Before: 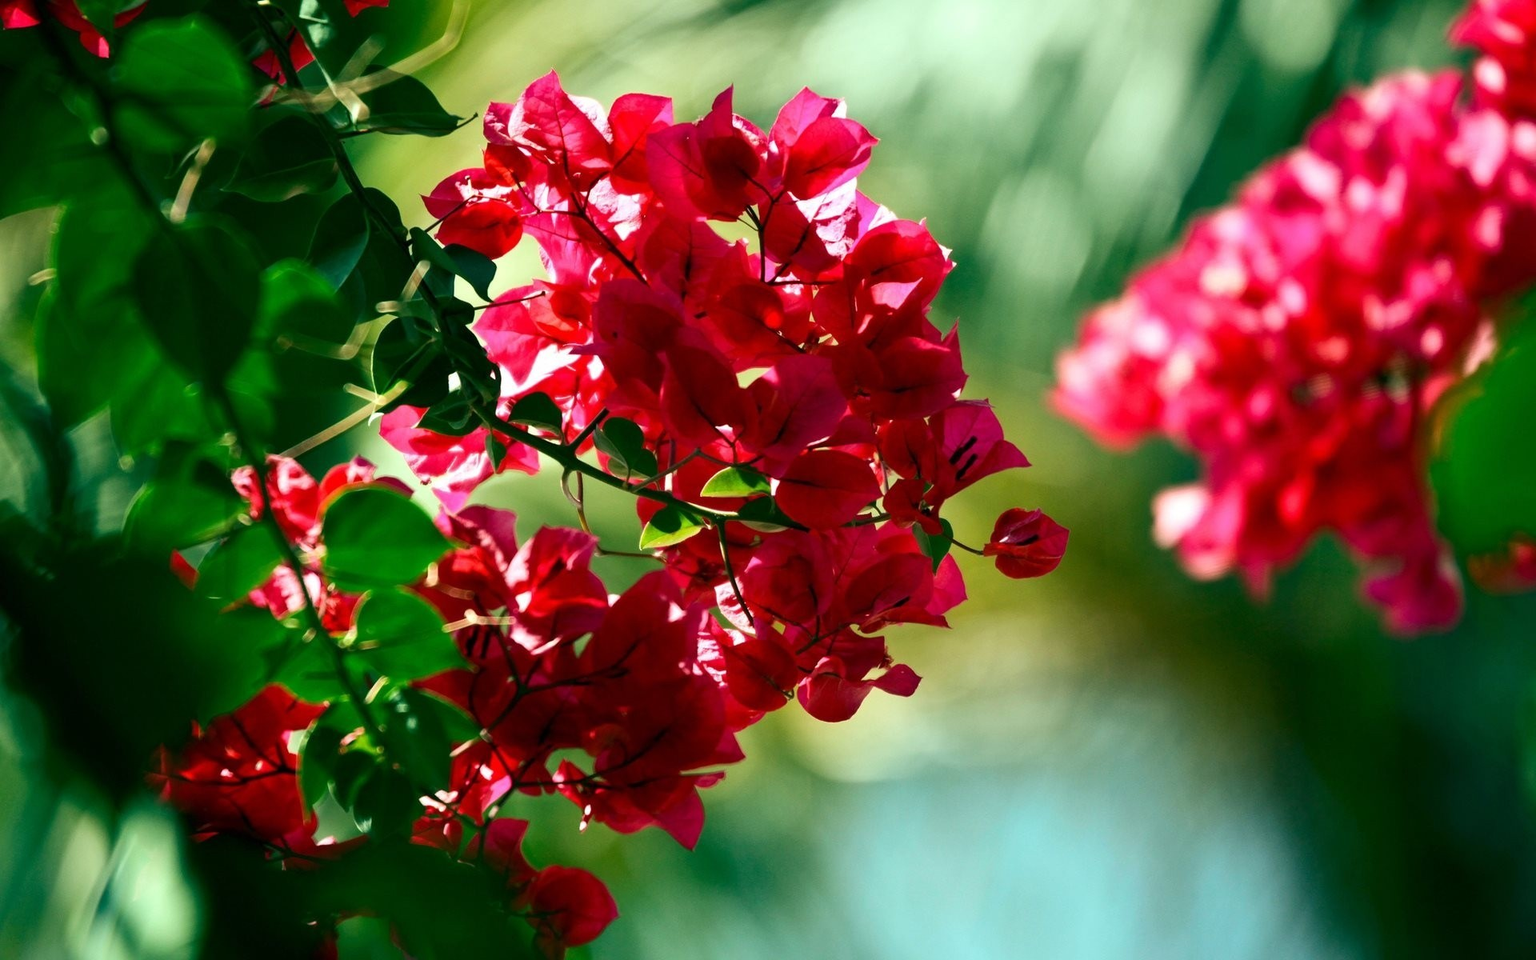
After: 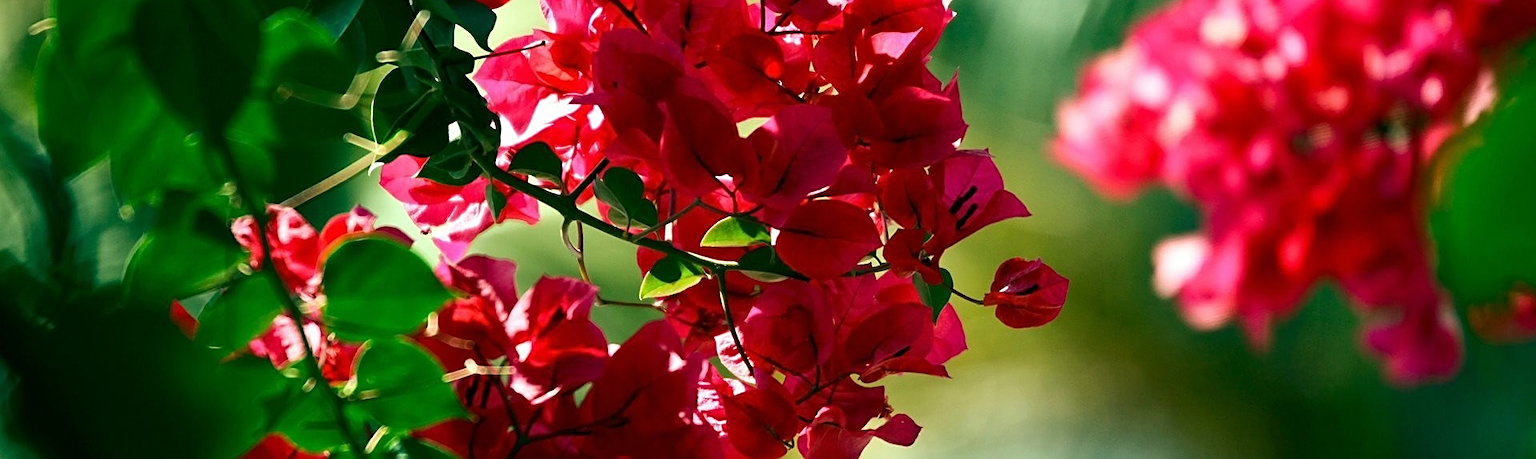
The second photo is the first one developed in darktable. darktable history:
sharpen: on, module defaults
crop and rotate: top 26.138%, bottom 26.013%
